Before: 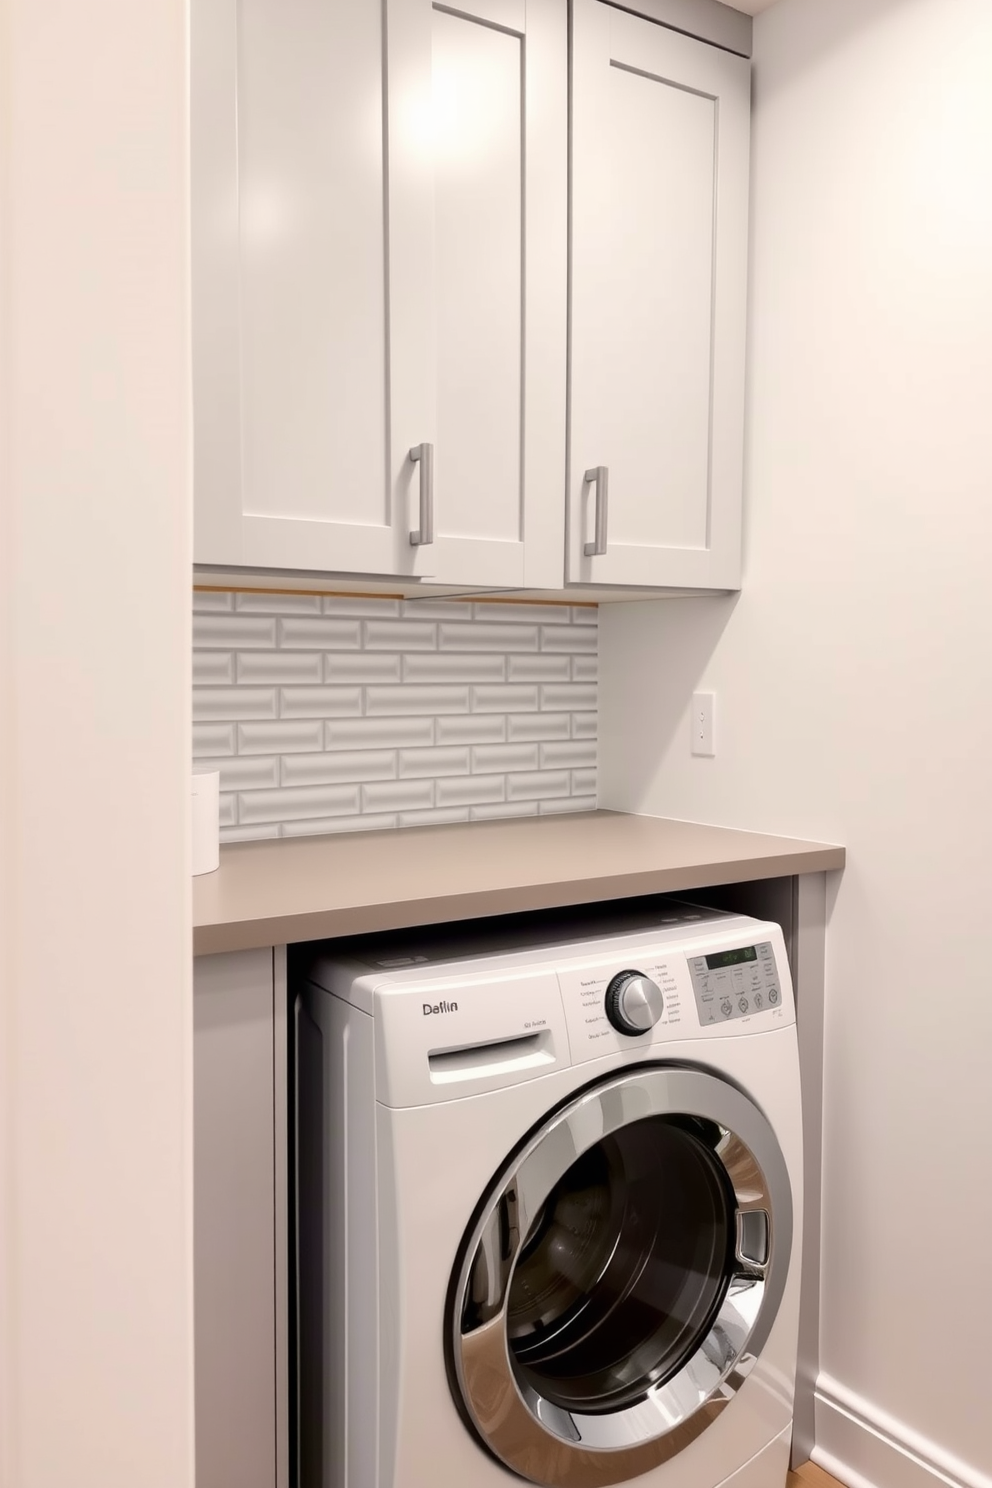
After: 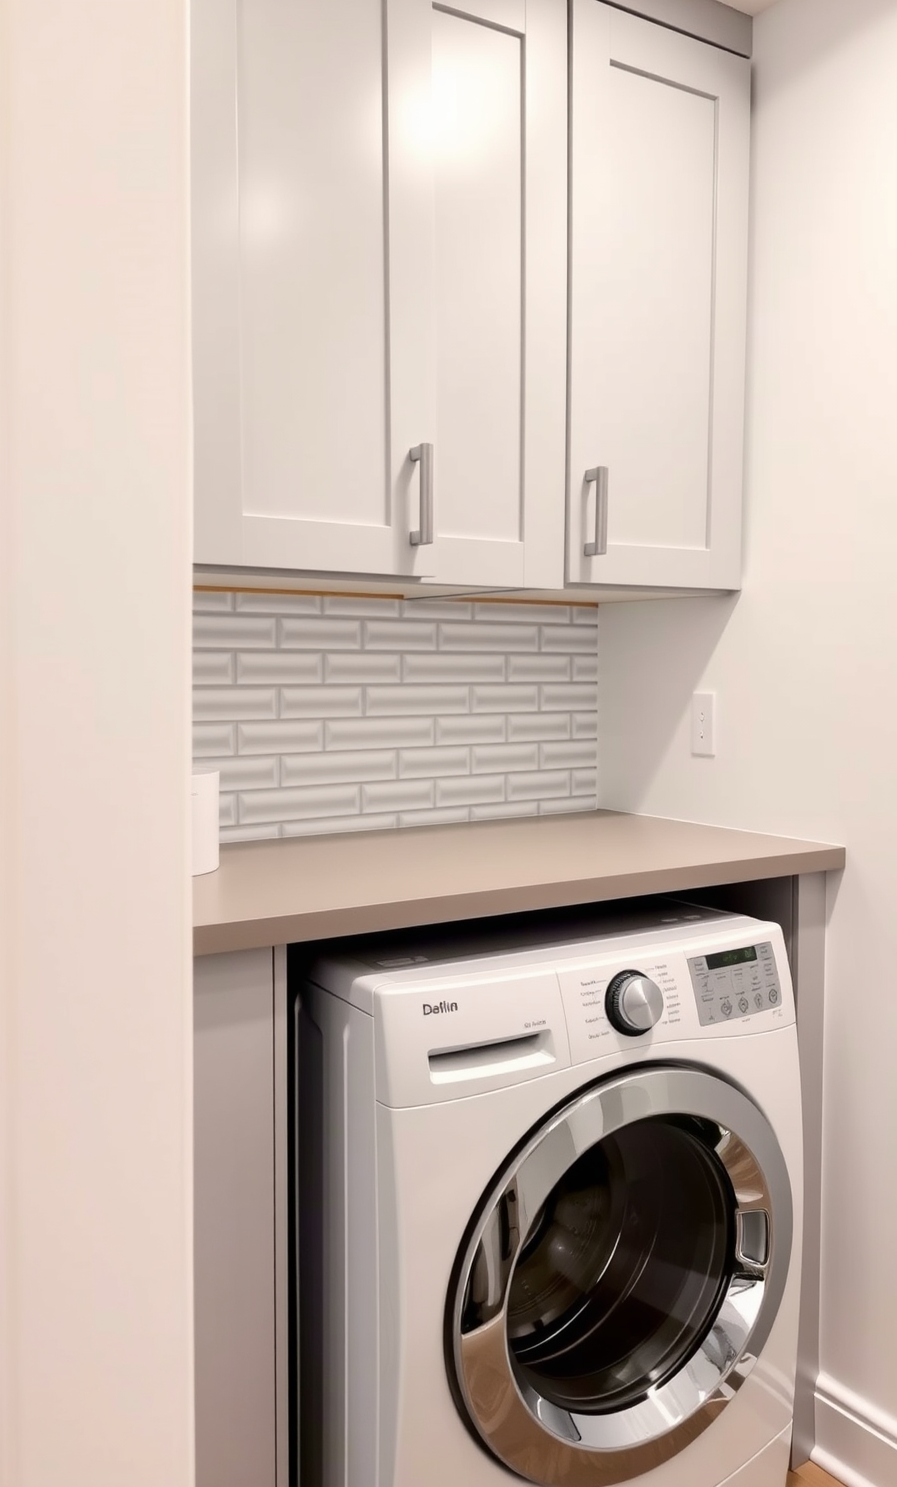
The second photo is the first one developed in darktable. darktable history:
crop: right 9.514%, bottom 0.044%
